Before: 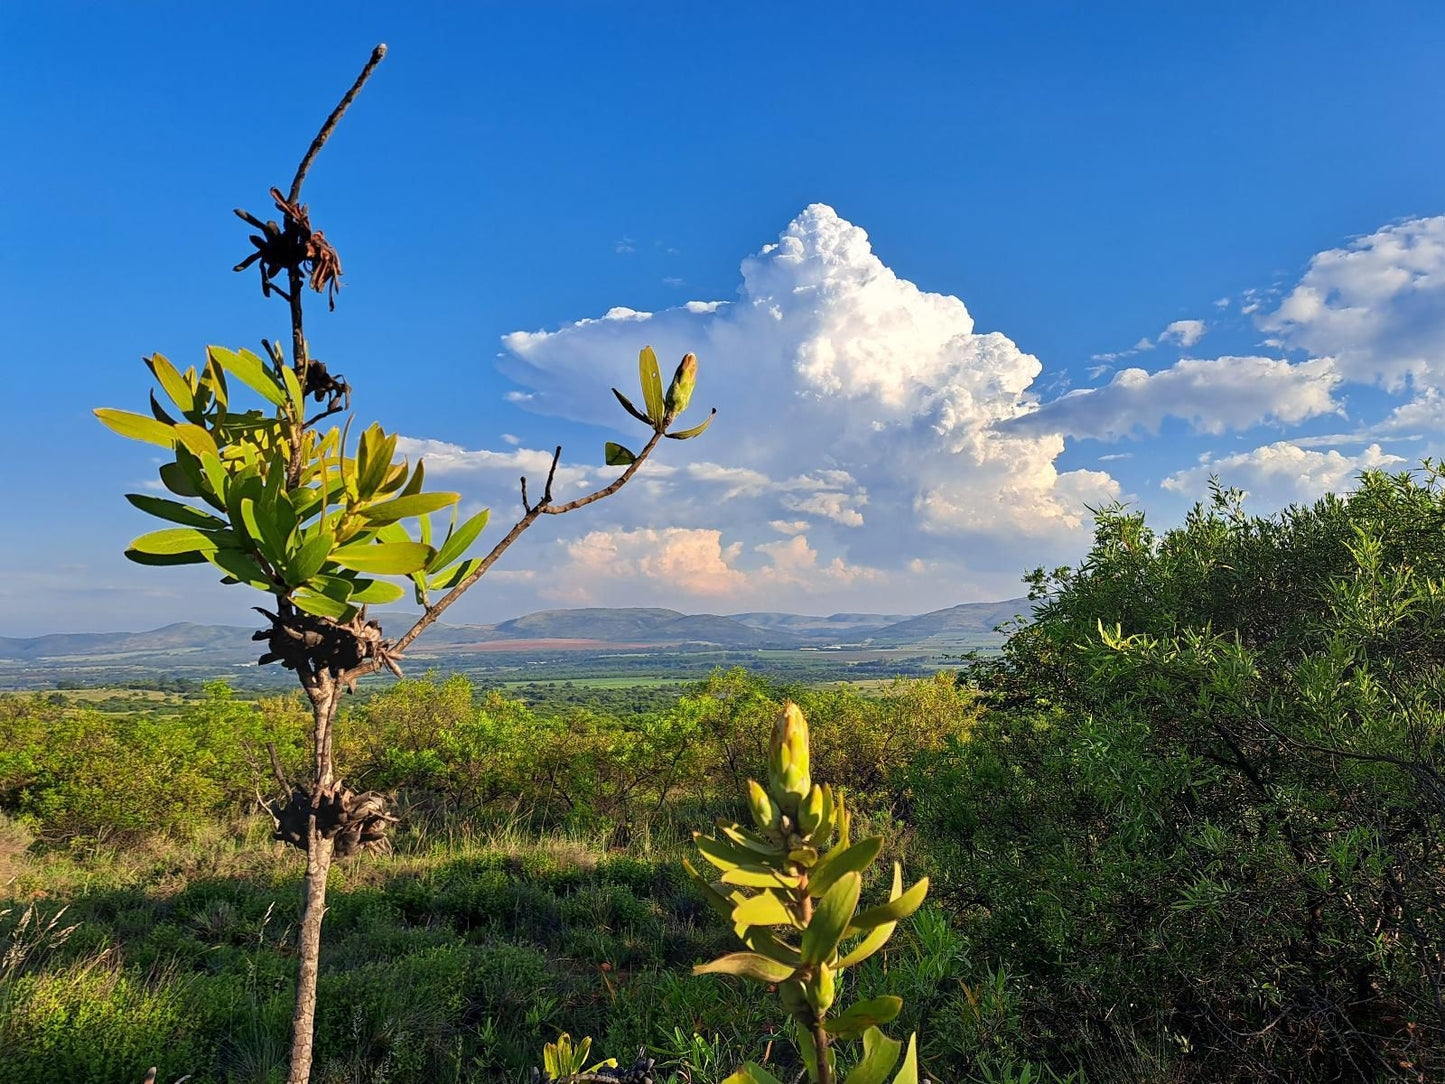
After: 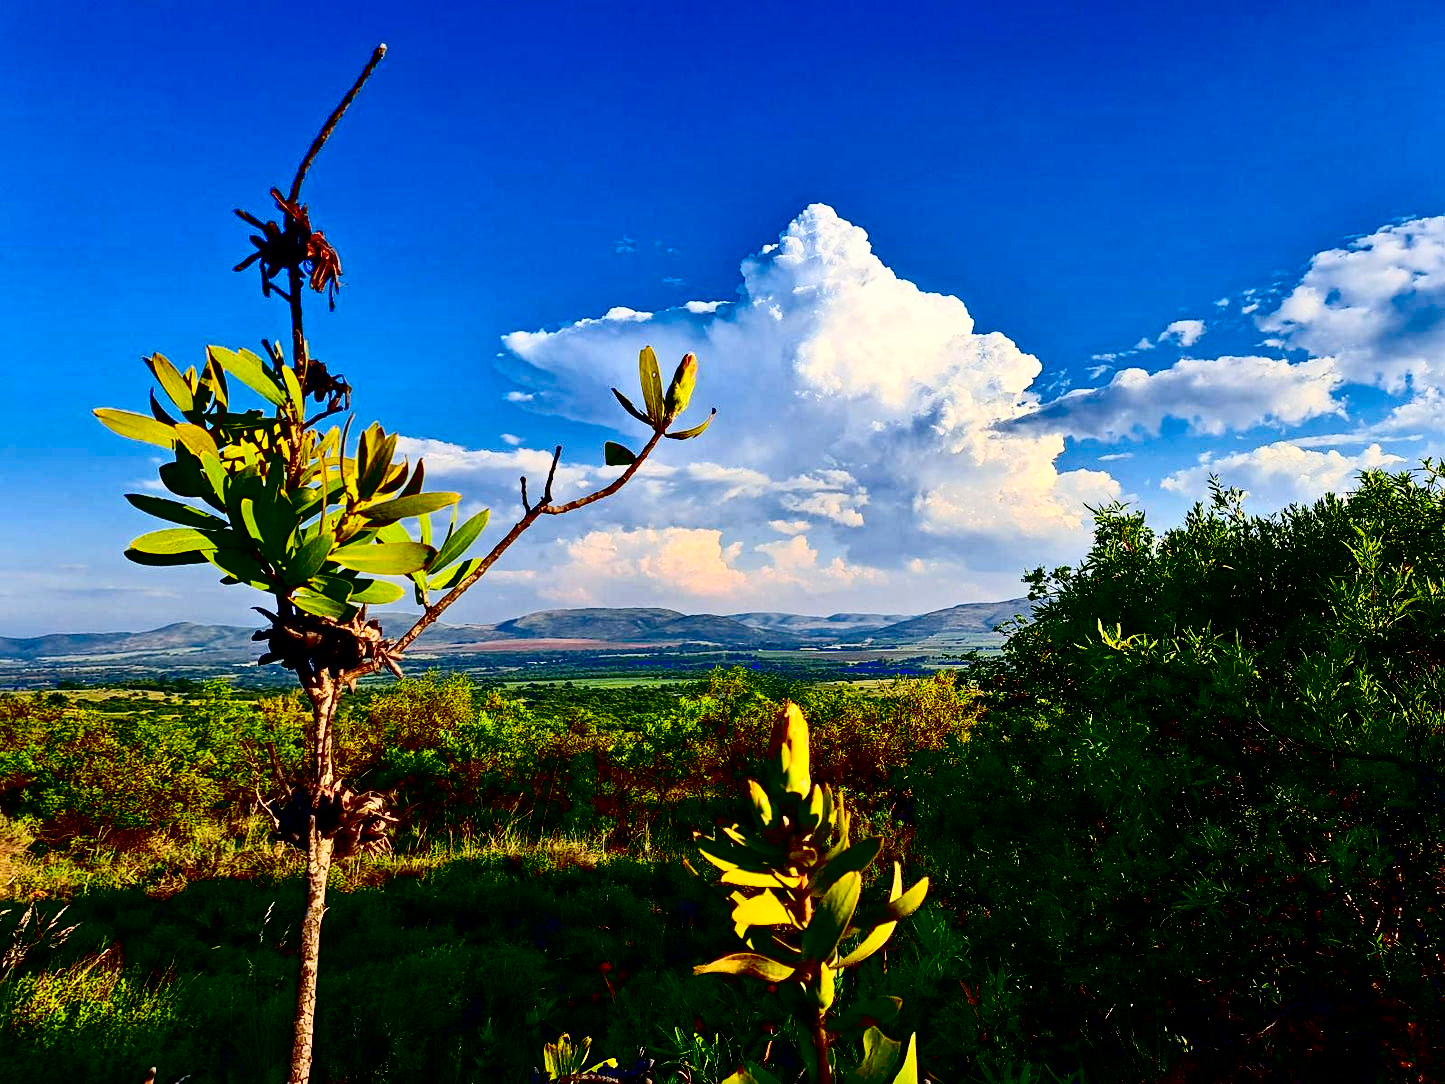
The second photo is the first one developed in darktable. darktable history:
exposure: black level correction 0.1, exposure -0.092 EV, compensate highlight preservation false
contrast brightness saturation: contrast 0.4, brightness 0.1, saturation 0.21
